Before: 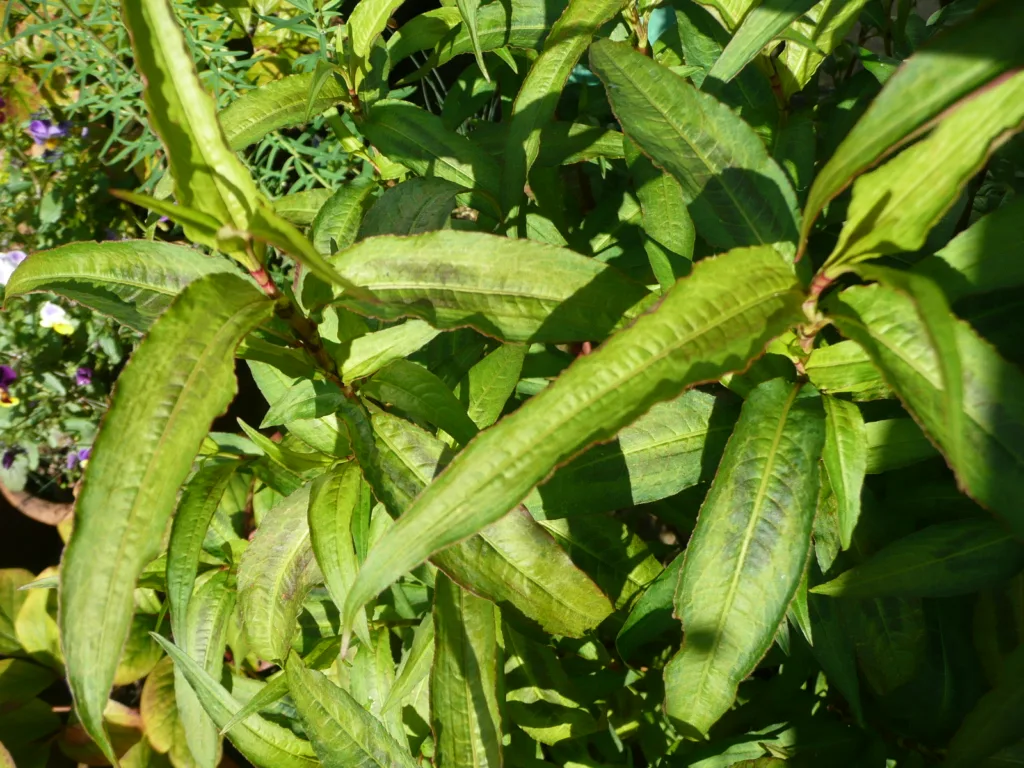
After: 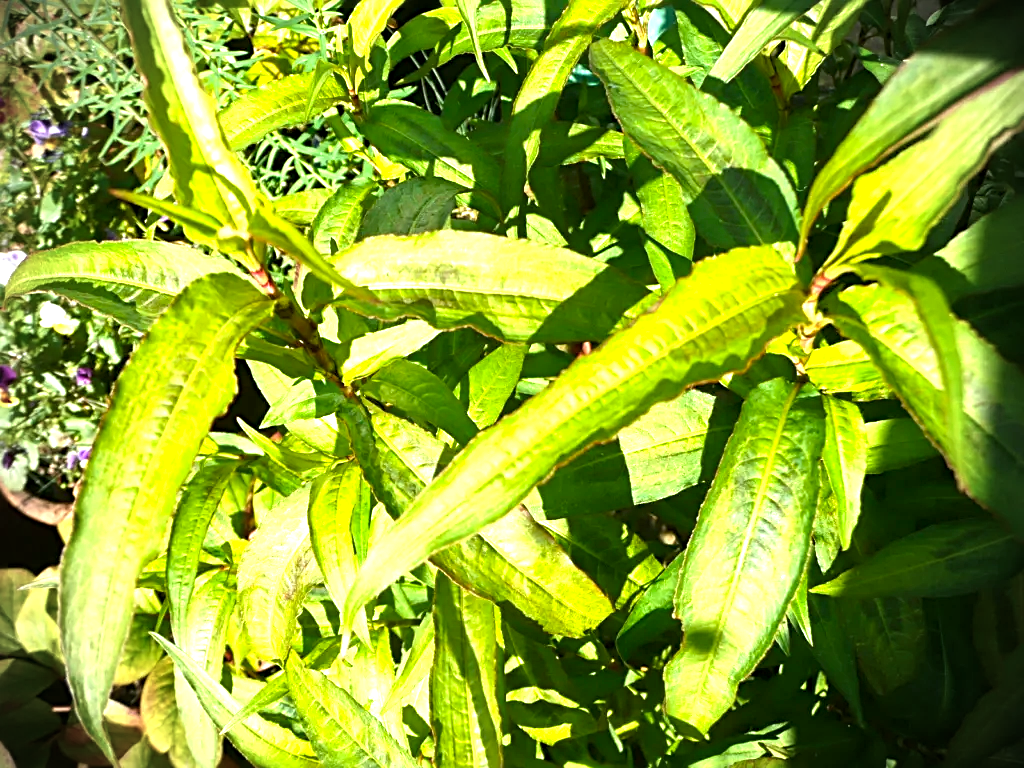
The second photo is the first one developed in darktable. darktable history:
exposure: black level correction 0.001, exposure 0.498 EV, compensate exposure bias true, compensate highlight preservation false
color balance rgb: perceptual saturation grading › global saturation 4.907%, perceptual brilliance grading › global brilliance 25.714%, global vibrance 5.318%
vignetting: brightness -0.868
sharpen: radius 3.098
